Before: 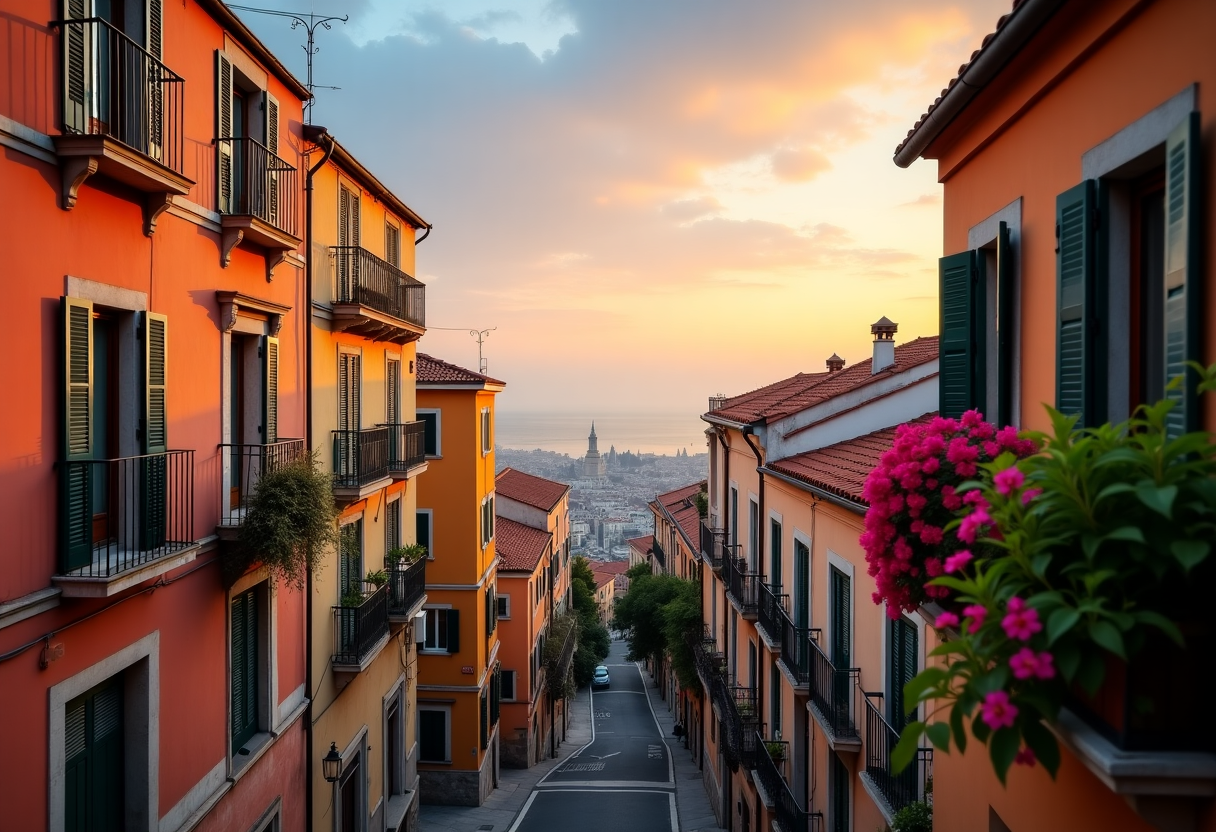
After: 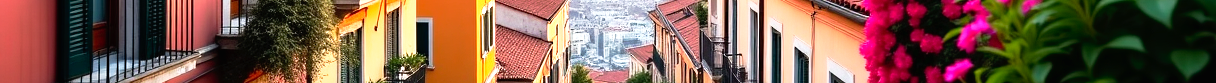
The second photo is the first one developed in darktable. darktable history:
sharpen: radius 5.325, amount 0.312, threshold 26.433
crop and rotate: top 59.084%, bottom 30.916%
tone curve: curves: ch0 [(0, 0) (0.003, 0.005) (0.011, 0.008) (0.025, 0.014) (0.044, 0.021) (0.069, 0.027) (0.1, 0.041) (0.136, 0.083) (0.177, 0.138) (0.224, 0.197) (0.277, 0.259) (0.335, 0.331) (0.399, 0.399) (0.468, 0.476) (0.543, 0.547) (0.623, 0.635) (0.709, 0.753) (0.801, 0.847) (0.898, 0.94) (1, 1)], preserve colors none
exposure: black level correction 0, exposure 1.45 EV, compensate exposure bias true, compensate highlight preservation false
